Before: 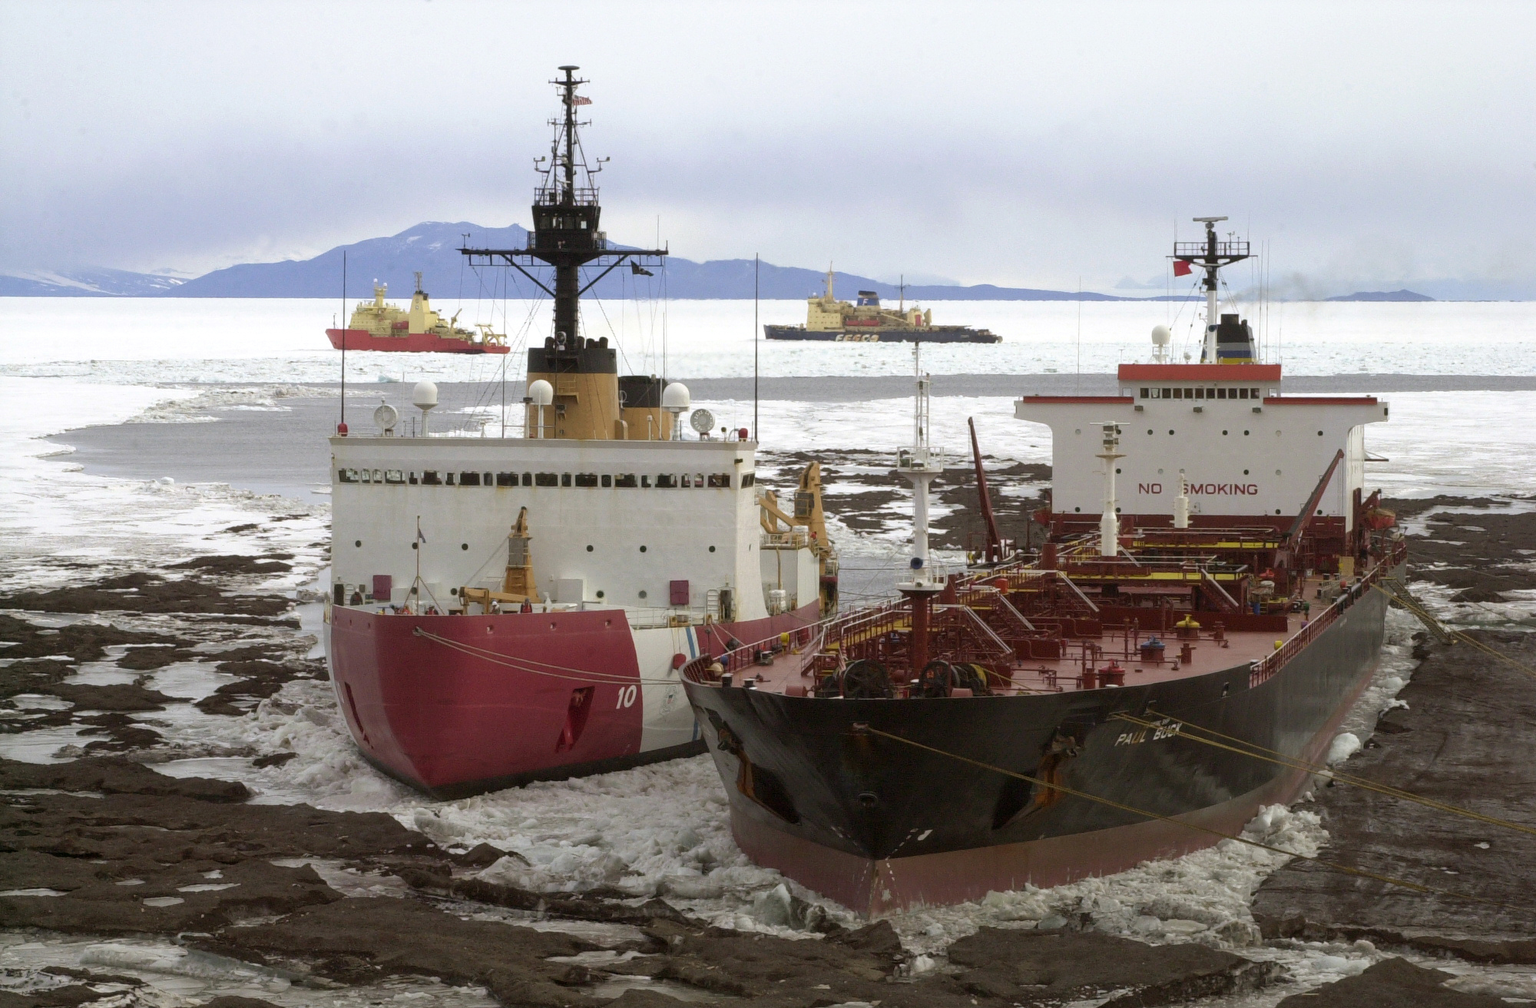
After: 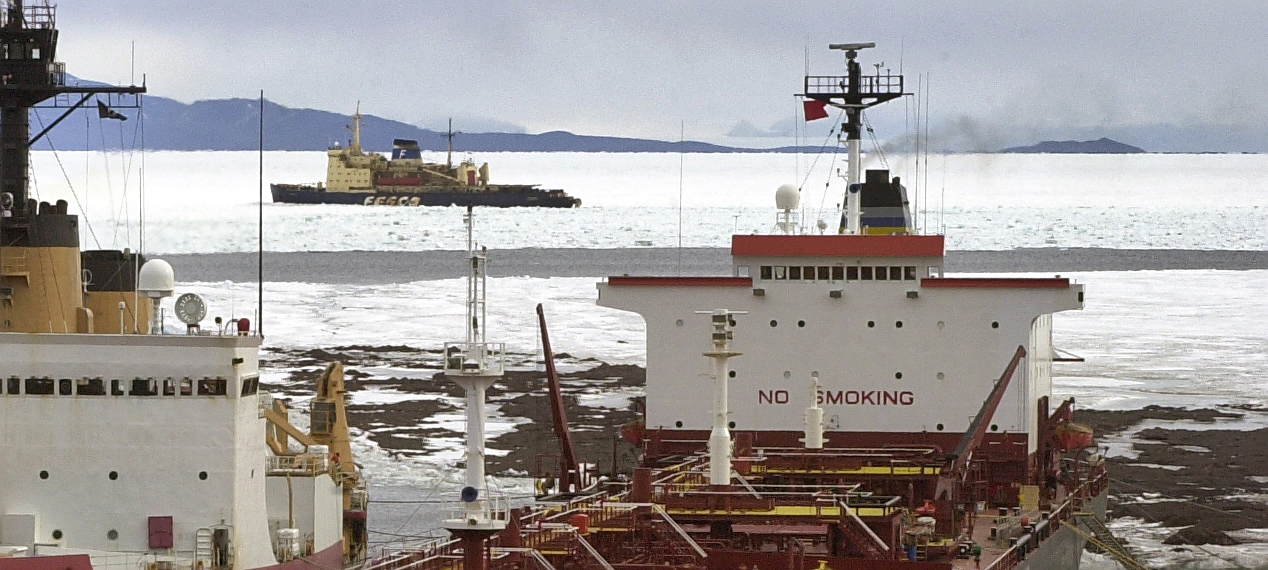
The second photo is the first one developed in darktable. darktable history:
shadows and highlights: shadows color adjustment 99.15%, highlights color adjustment 0.043%, low approximation 0.01, soften with gaussian
sharpen: on, module defaults
crop: left 36.206%, top 18.219%, right 0.372%, bottom 38.286%
